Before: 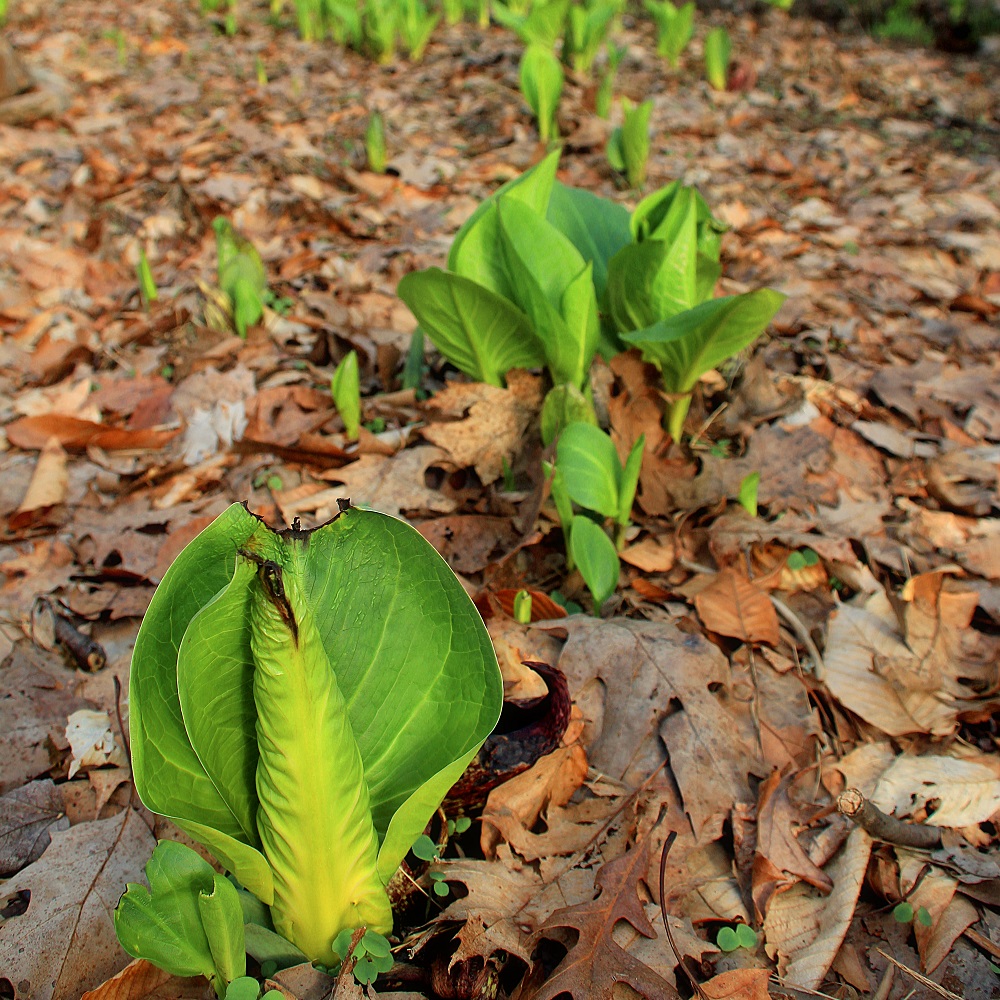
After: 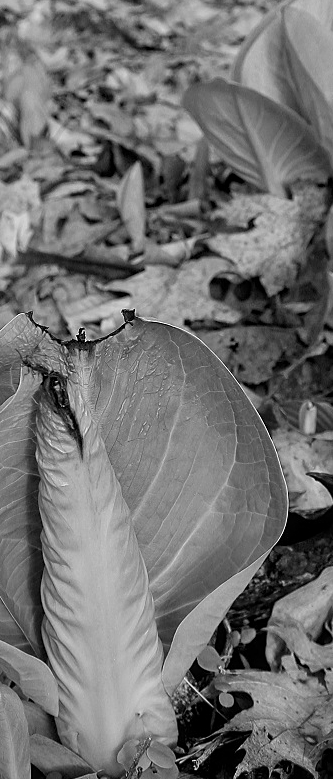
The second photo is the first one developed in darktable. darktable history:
crop and rotate: left 21.519%, top 18.995%, right 45.108%, bottom 3.007%
contrast equalizer: y [[0.502, 0.505, 0.512, 0.529, 0.564, 0.588], [0.5 ×6], [0.502, 0.505, 0.512, 0.529, 0.564, 0.588], [0, 0.001, 0.001, 0.004, 0.008, 0.011], [0, 0.001, 0.001, 0.004, 0.008, 0.011]]
color zones: curves: ch0 [(0, 0.613) (0.01, 0.613) (0.245, 0.448) (0.498, 0.529) (0.642, 0.665) (0.879, 0.777) (0.99, 0.613)]; ch1 [(0, 0) (0.143, 0) (0.286, 0) (0.429, 0) (0.571, 0) (0.714, 0) (0.857, 0)]
